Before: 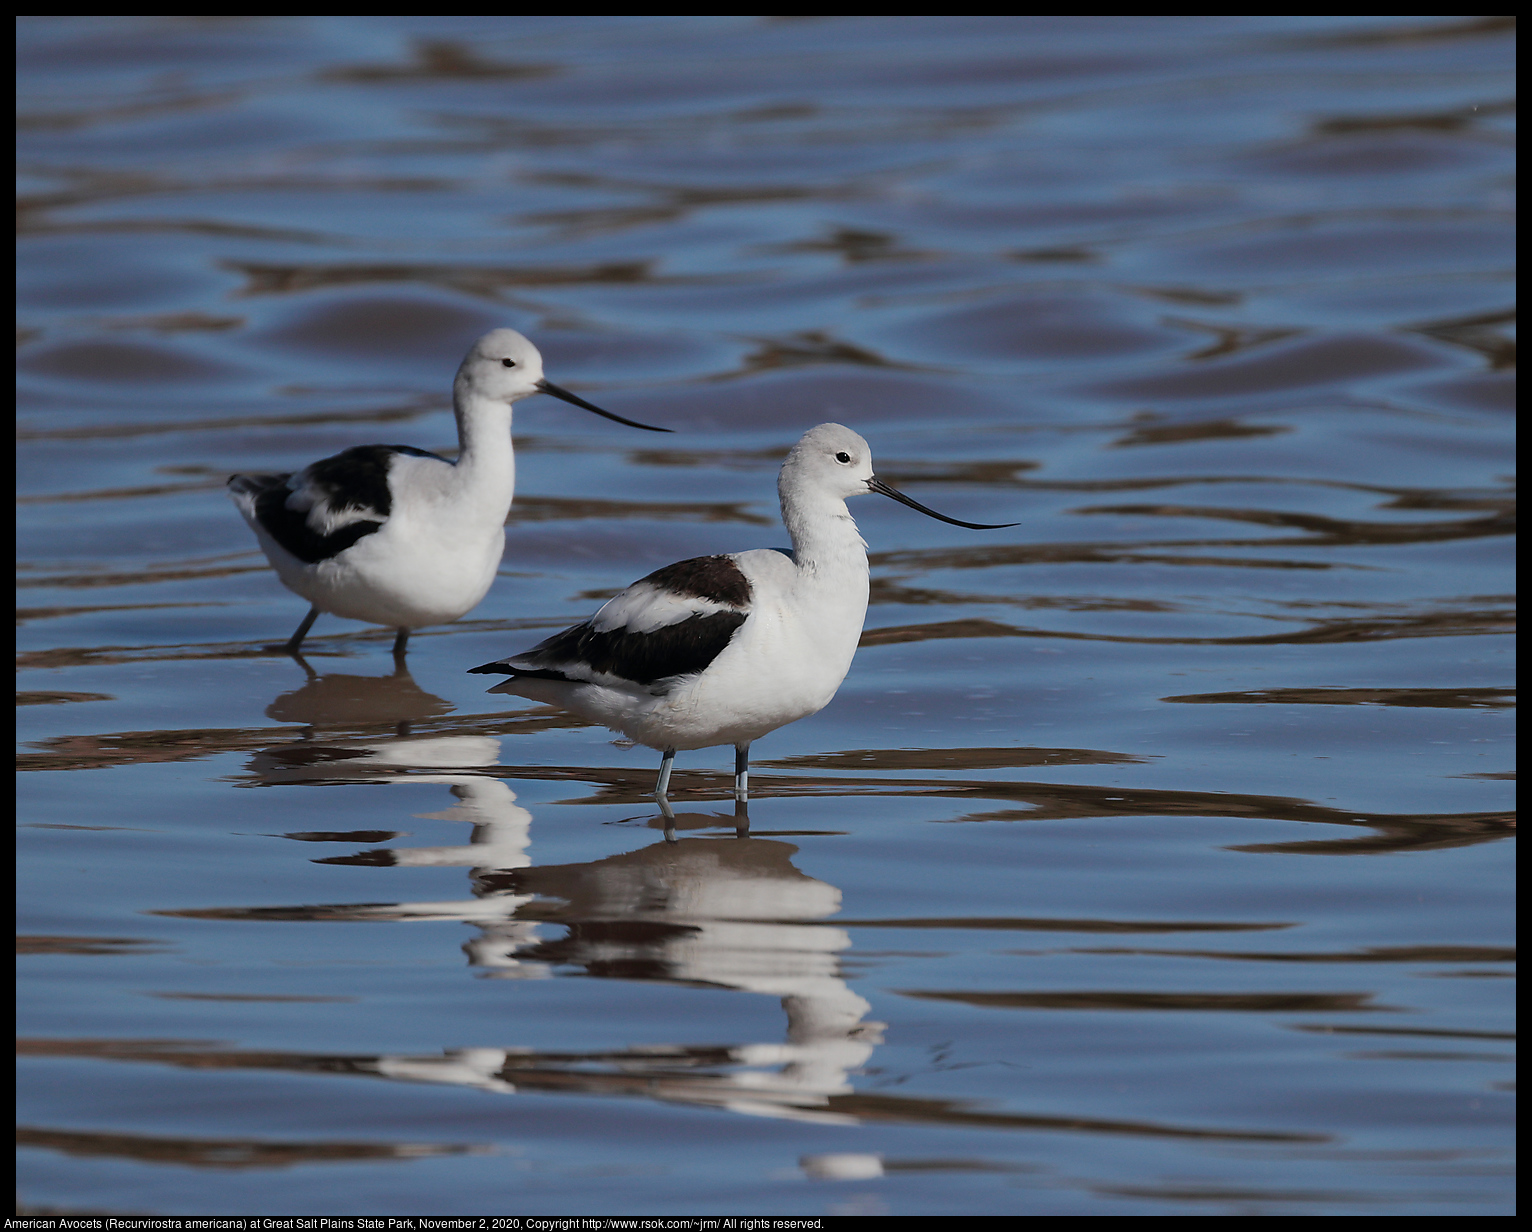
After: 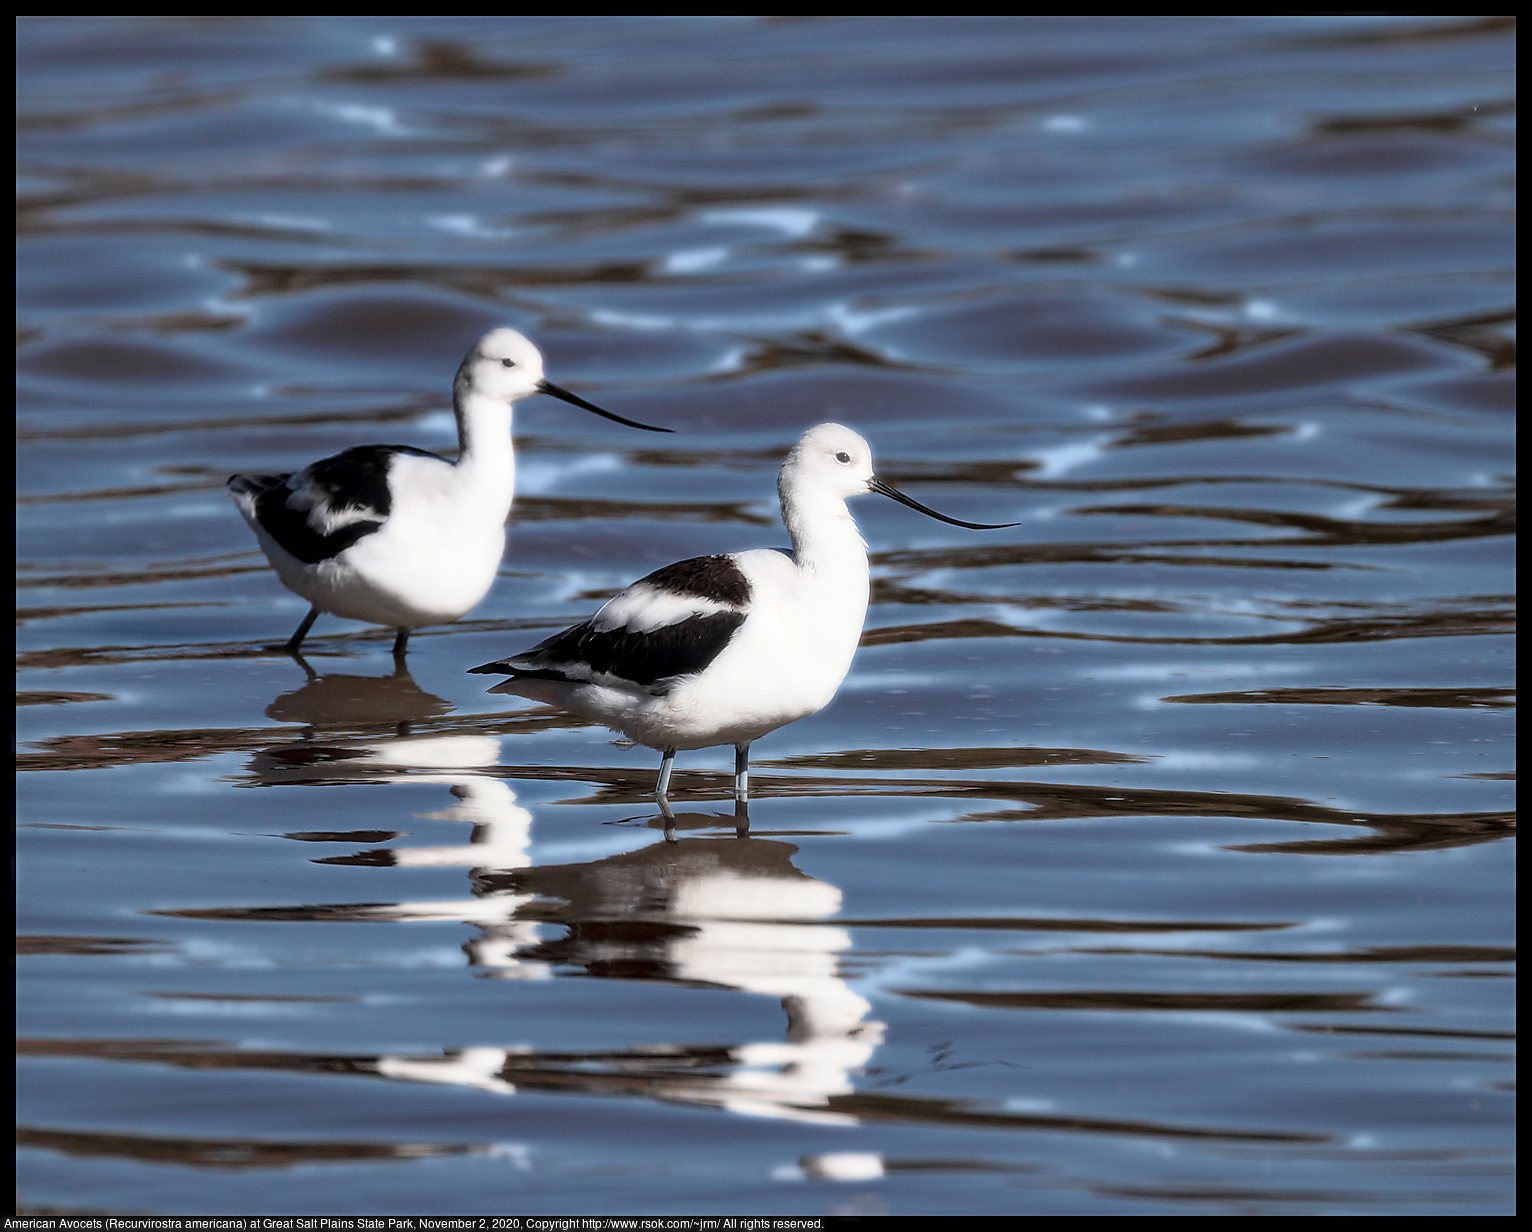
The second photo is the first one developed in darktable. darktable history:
bloom: size 0%, threshold 54.82%, strength 8.31%
local contrast: detail 130%
sharpen: on, module defaults
